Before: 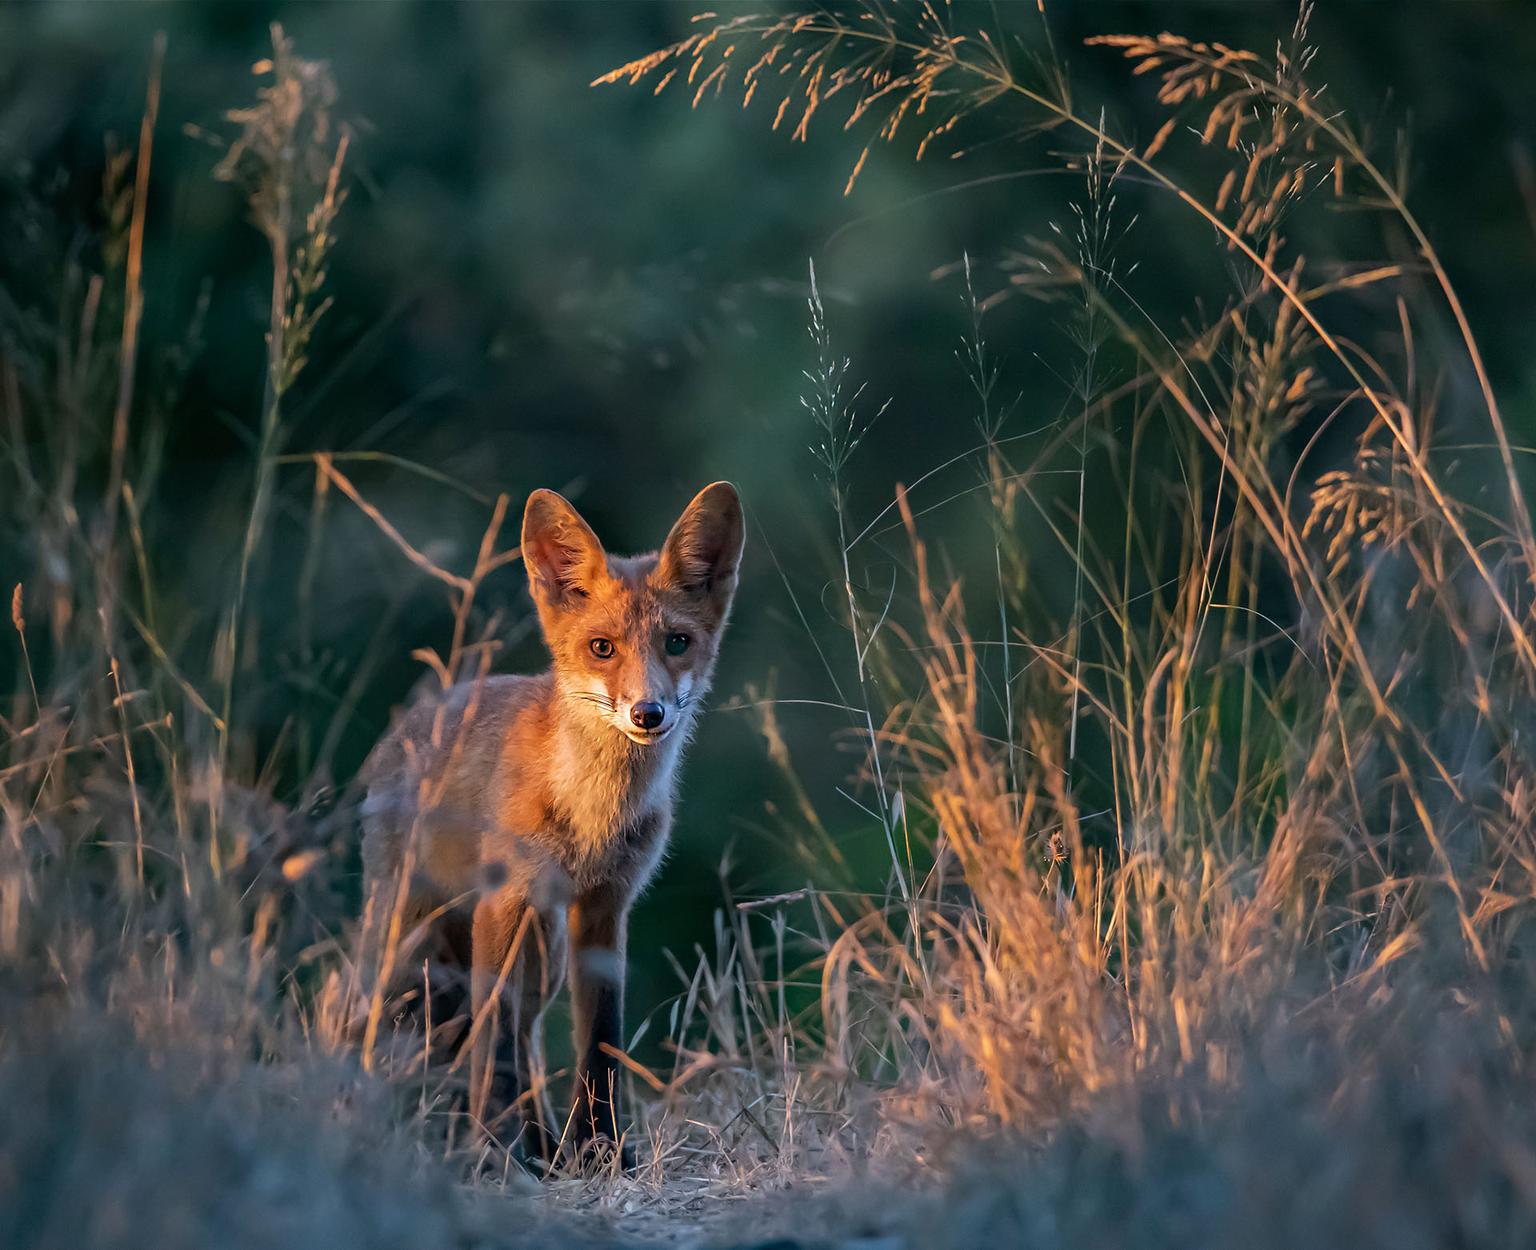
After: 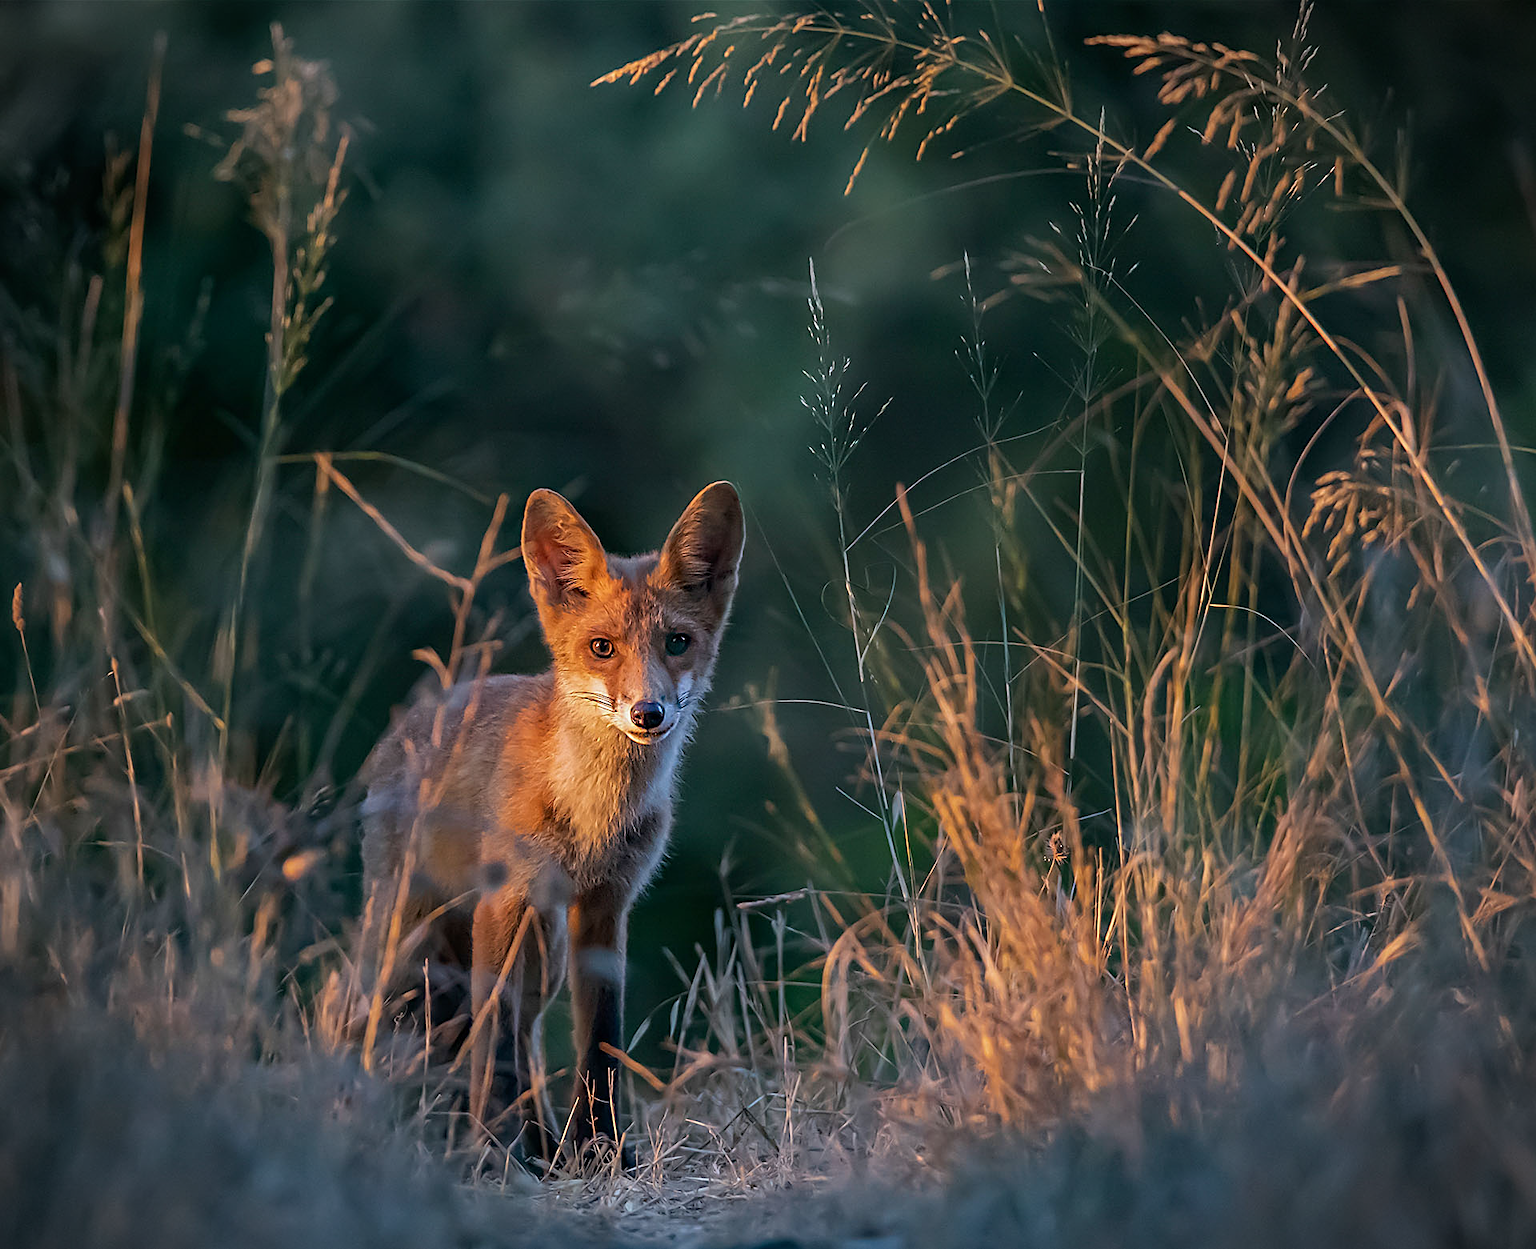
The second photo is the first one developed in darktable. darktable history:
exposure: exposure -0.176 EV, compensate highlight preservation false
sharpen: on, module defaults
vignetting: fall-off start 97.19%, width/height ratio 1.185
